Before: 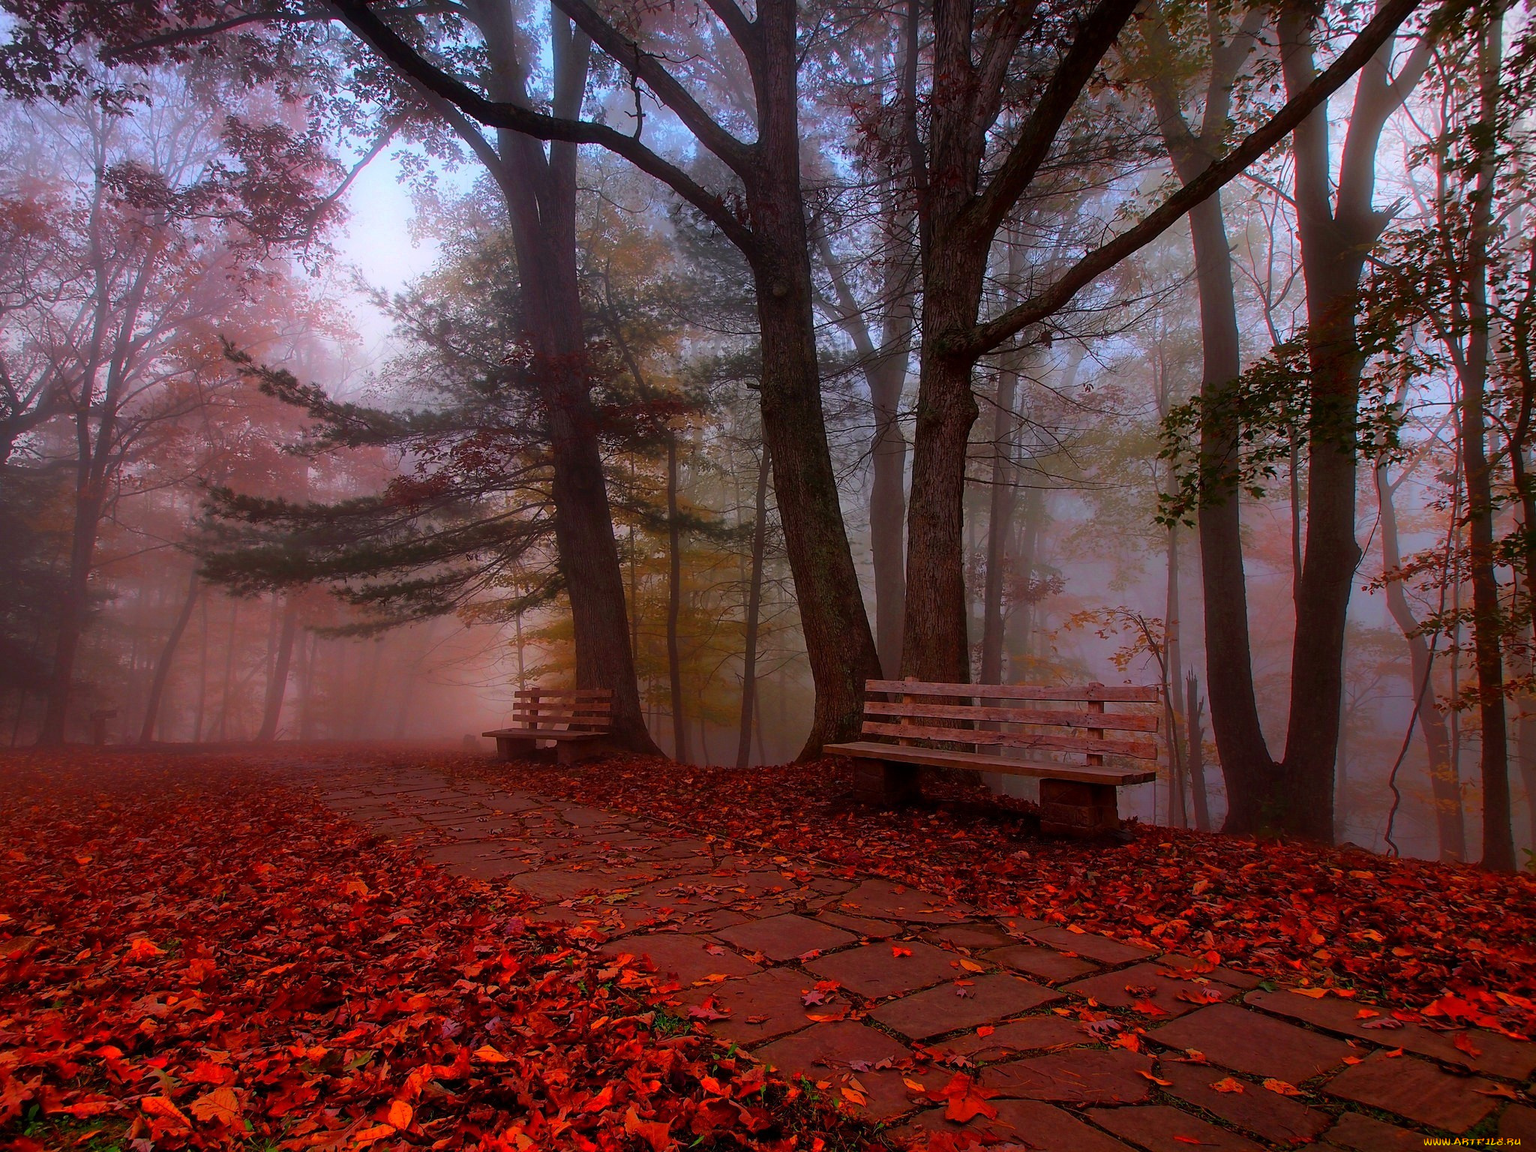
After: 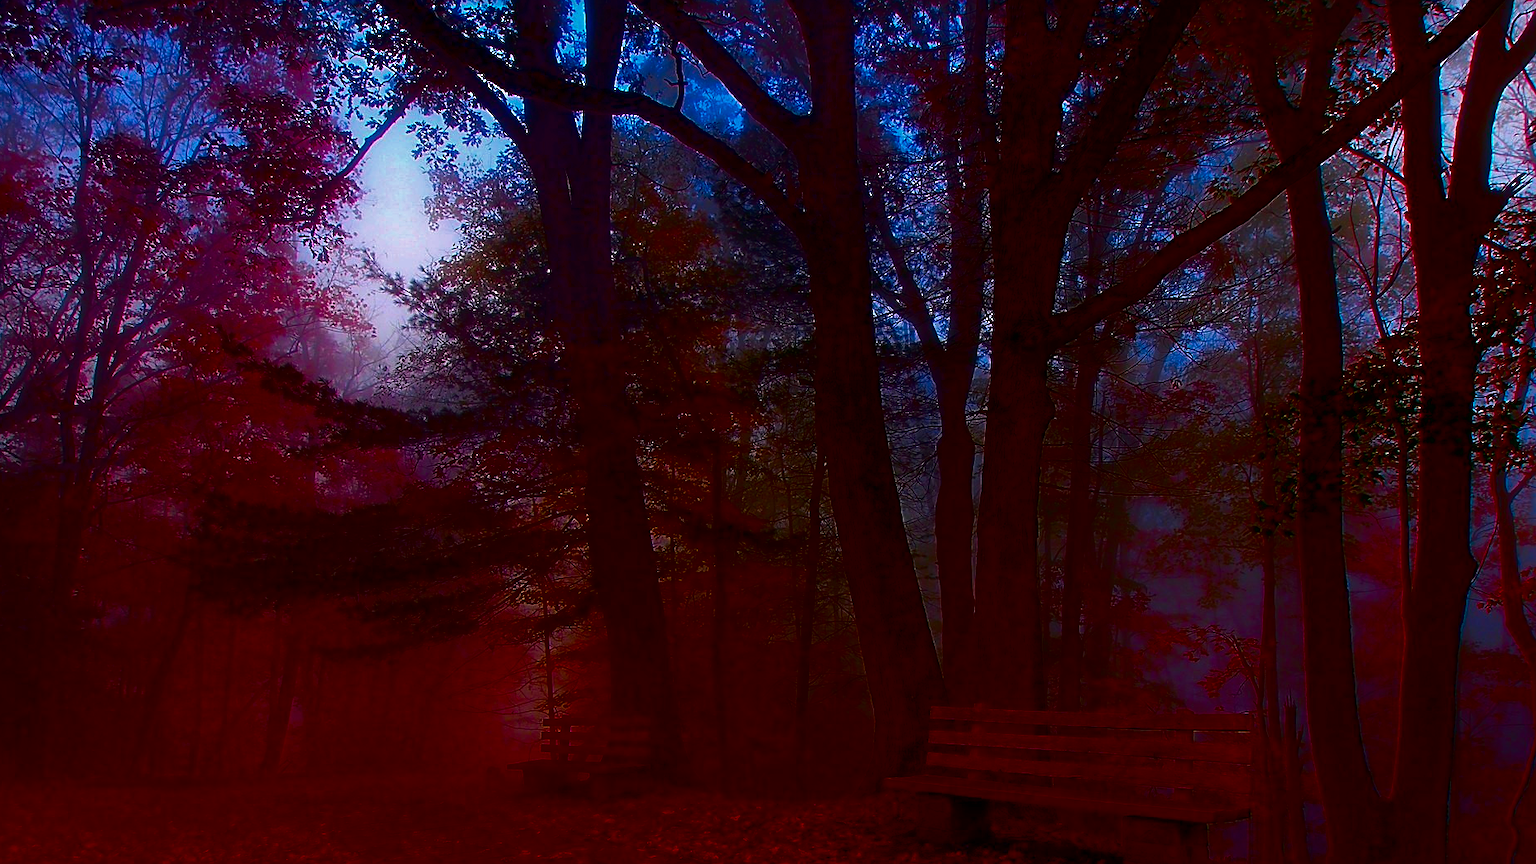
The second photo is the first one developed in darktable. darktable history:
sharpen: on, module defaults
crop: left 1.509%, top 3.452%, right 7.696%, bottom 28.452%
contrast brightness saturation: brightness -1, saturation 1
